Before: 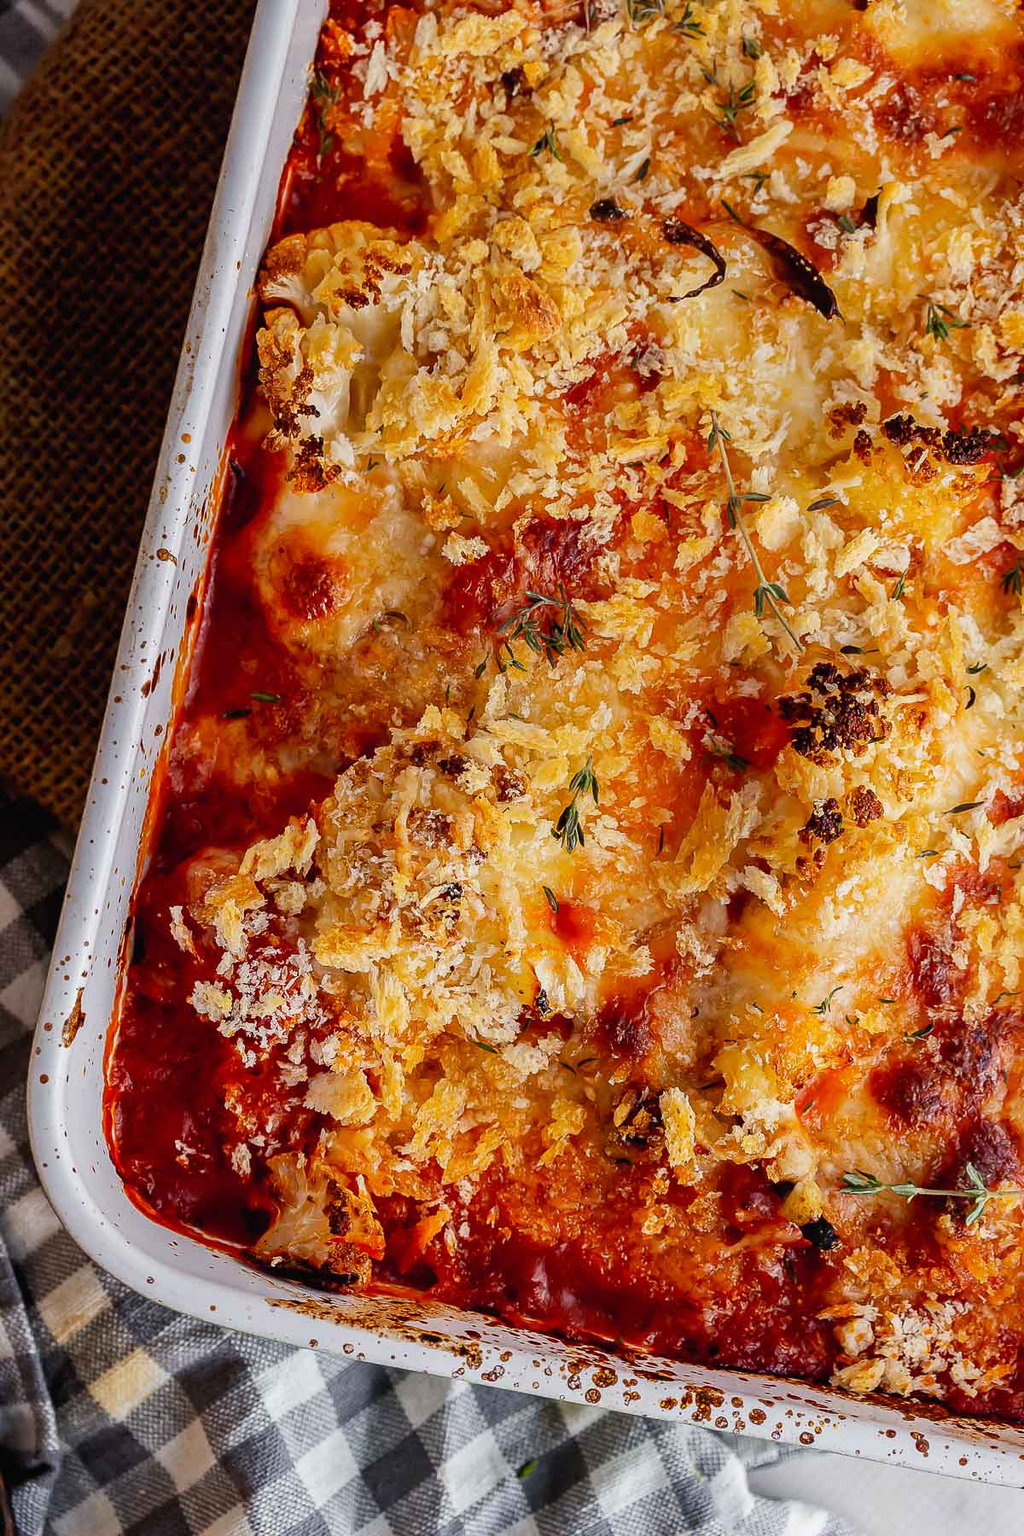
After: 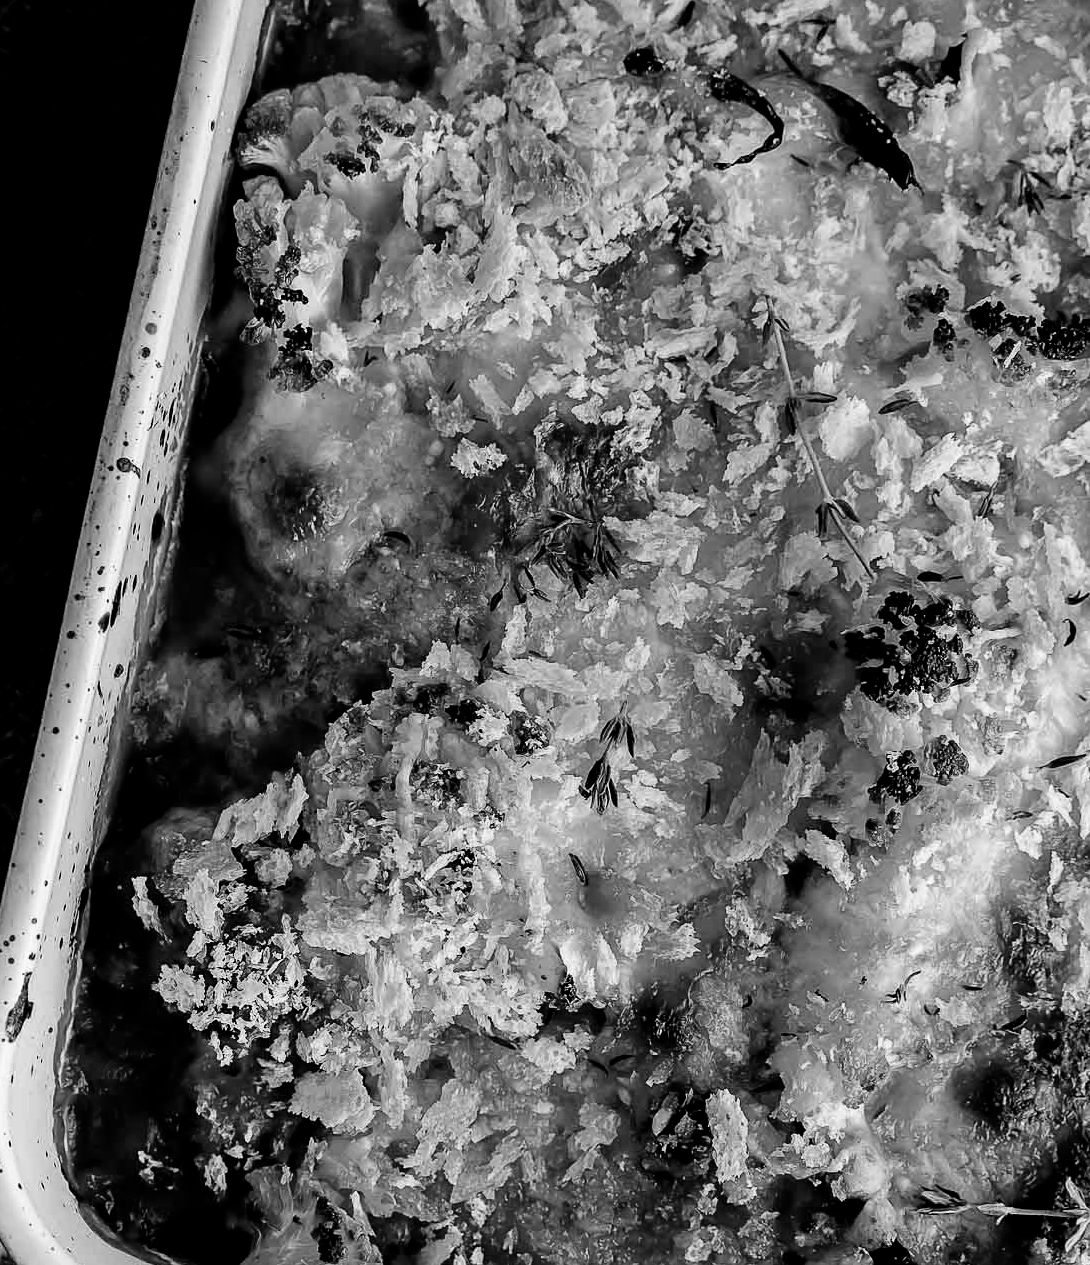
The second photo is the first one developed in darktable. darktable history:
color calibration: output gray [0.21, 0.42, 0.37, 0], gray › normalize channels true, illuminant same as pipeline (D50), adaptation XYZ, x 0.346, y 0.359, gamut compression 0
crop: left 5.596%, top 10.314%, right 3.534%, bottom 19.395%
filmic rgb: black relative exposure -5.5 EV, white relative exposure 2.5 EV, threshold 3 EV, target black luminance 0%, hardness 4.51, latitude 67.35%, contrast 1.453, shadows ↔ highlights balance -3.52%, preserve chrominance no, color science v4 (2020), contrast in shadows soft, enable highlight reconstruction true
